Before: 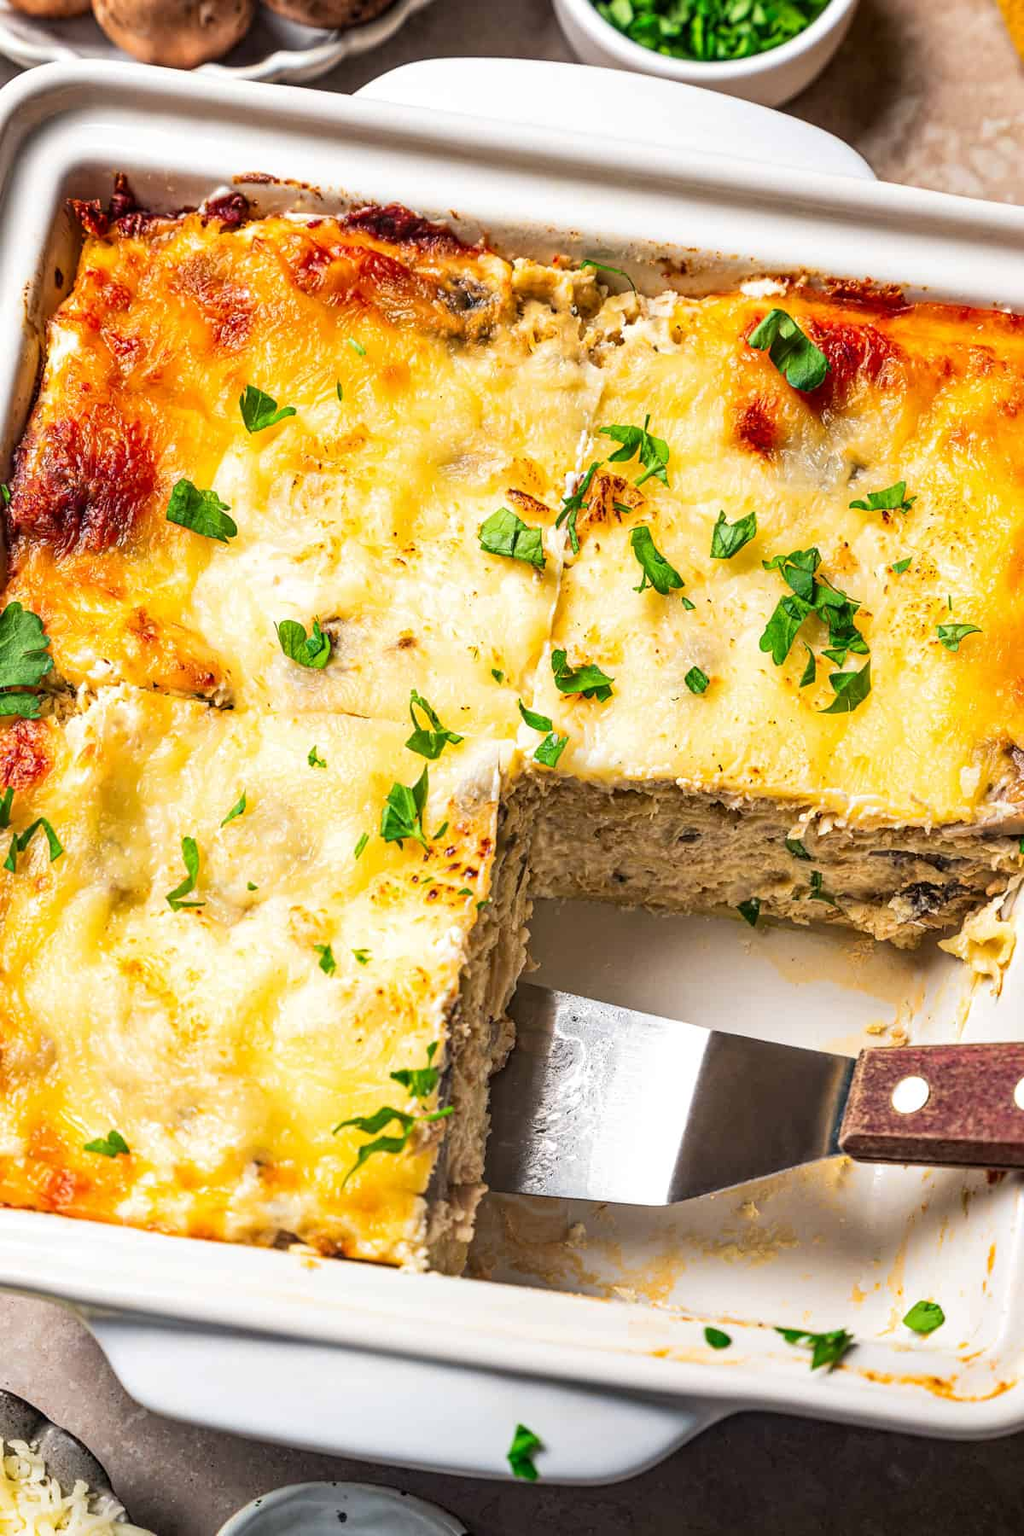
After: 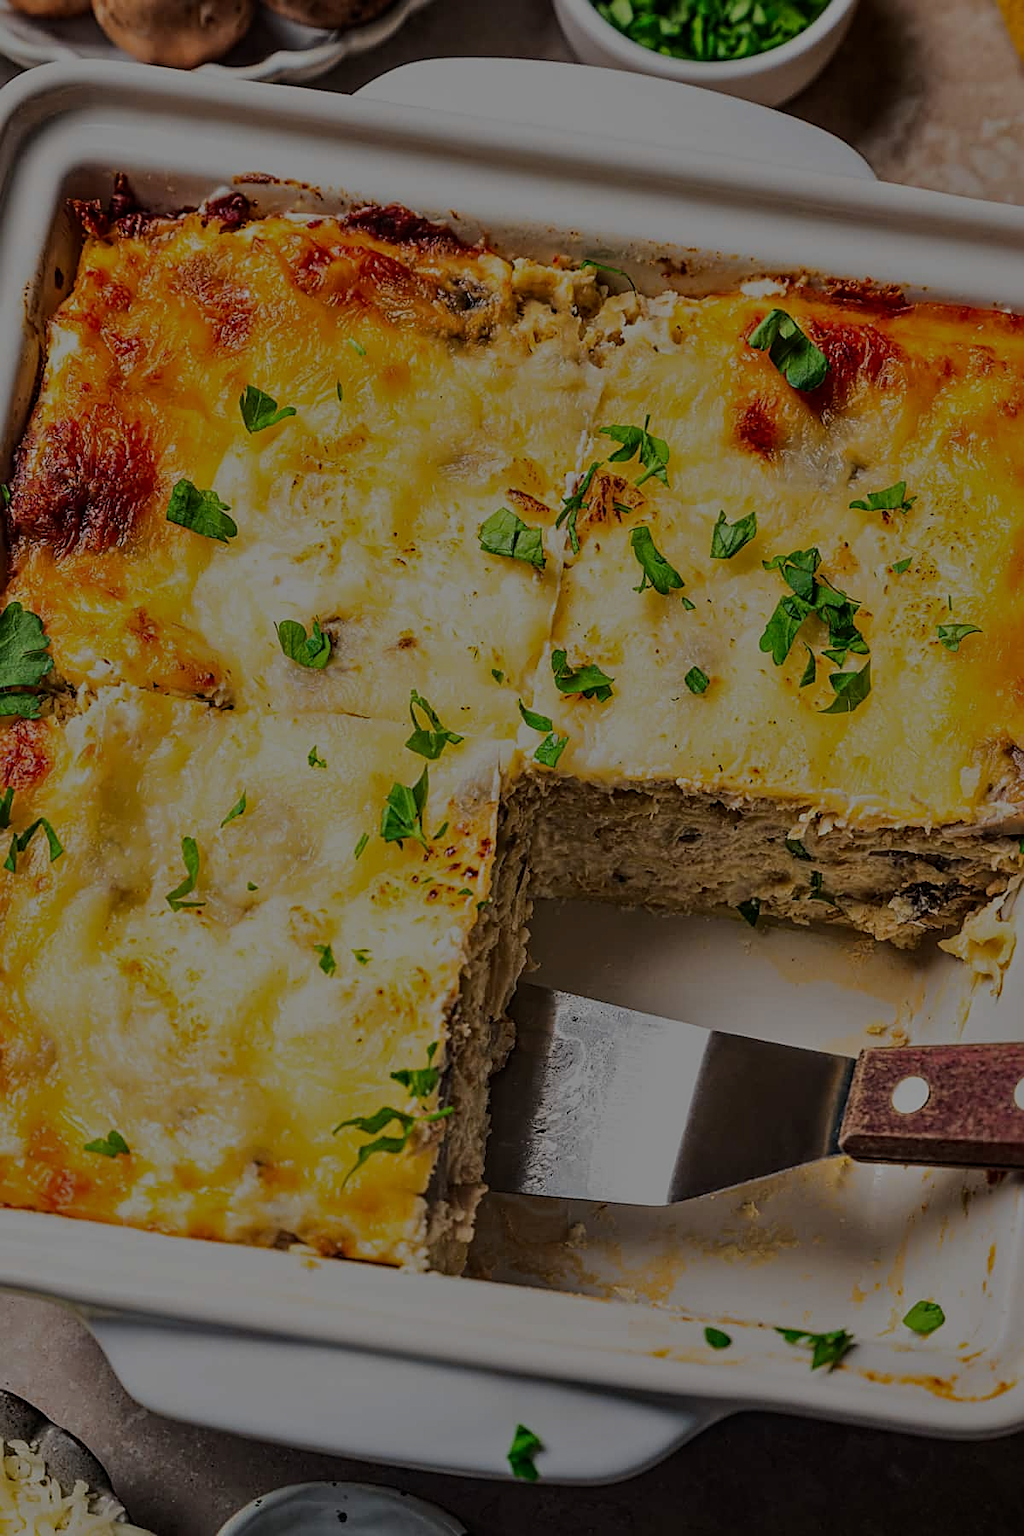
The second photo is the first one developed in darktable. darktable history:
sharpen: on, module defaults
tone equalizer: -8 EV -2 EV, -7 EV -1.96 EV, -6 EV -1.98 EV, -5 EV -1.98 EV, -4 EV -1.99 EV, -3 EV -1.99 EV, -2 EV -1.97 EV, -1 EV -1.61 EV, +0 EV -1.98 EV
